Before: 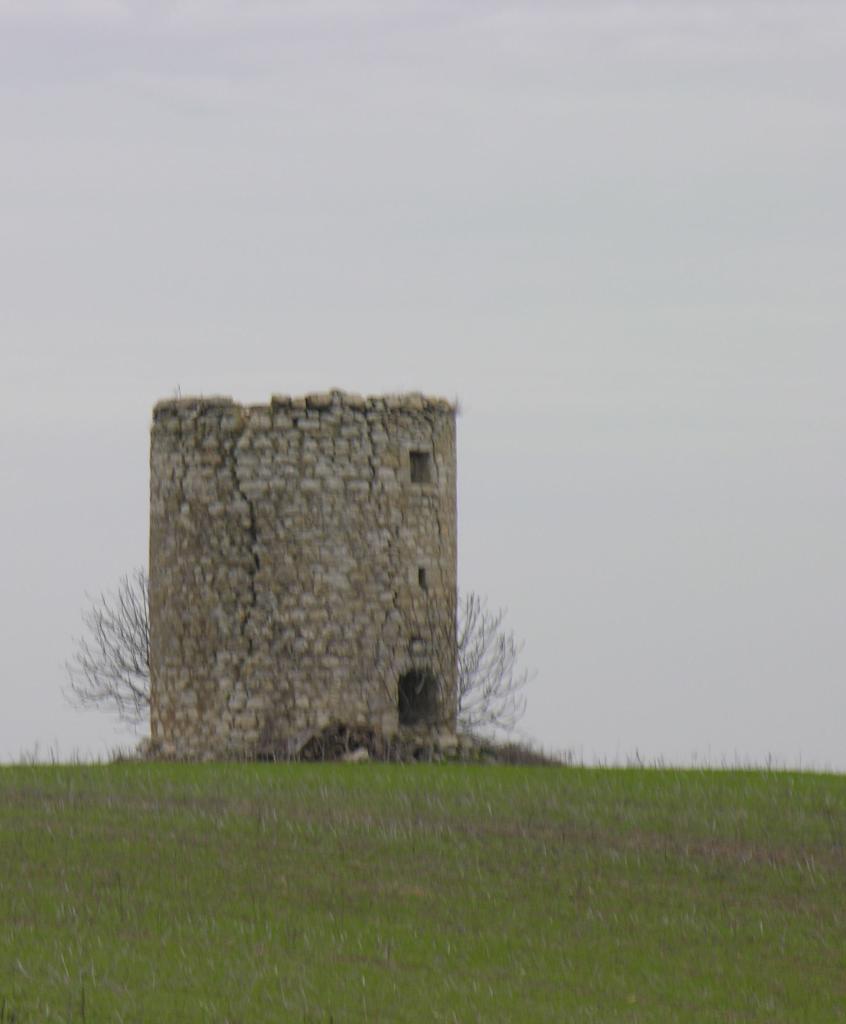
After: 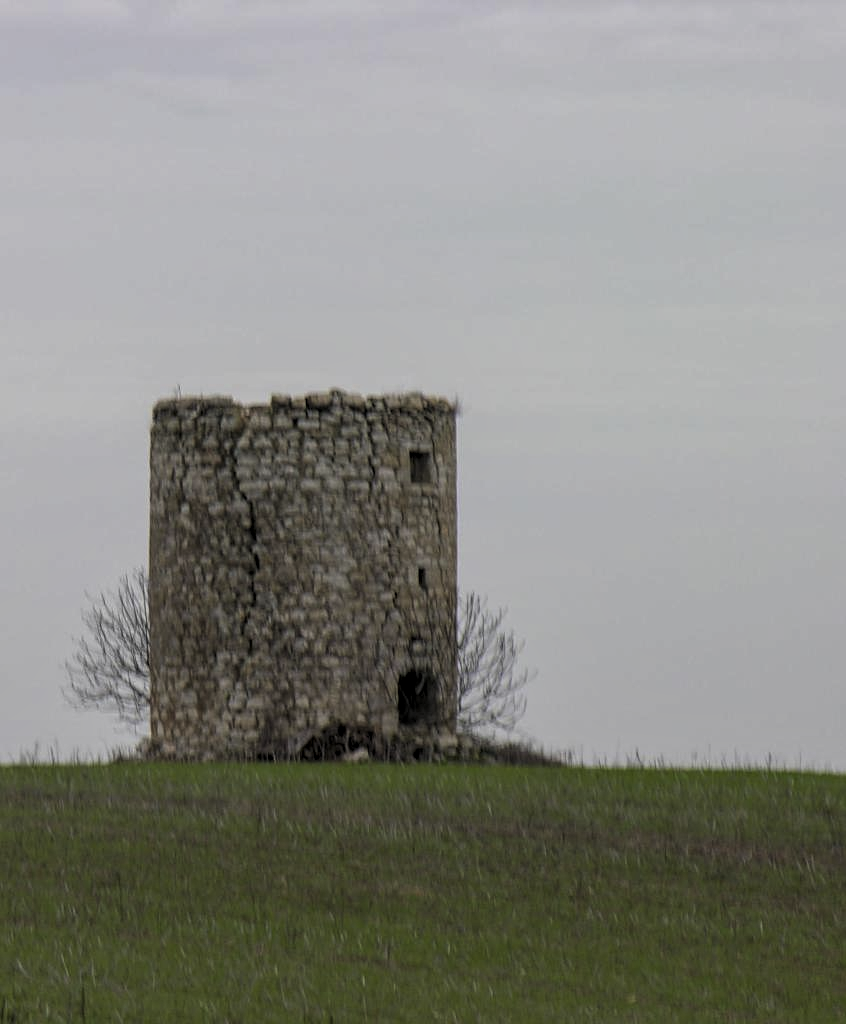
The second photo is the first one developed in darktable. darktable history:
levels: levels [0.116, 0.574, 1]
local contrast: highlights 0%, shadows 3%, detail 133%
sharpen: amount 0.213
